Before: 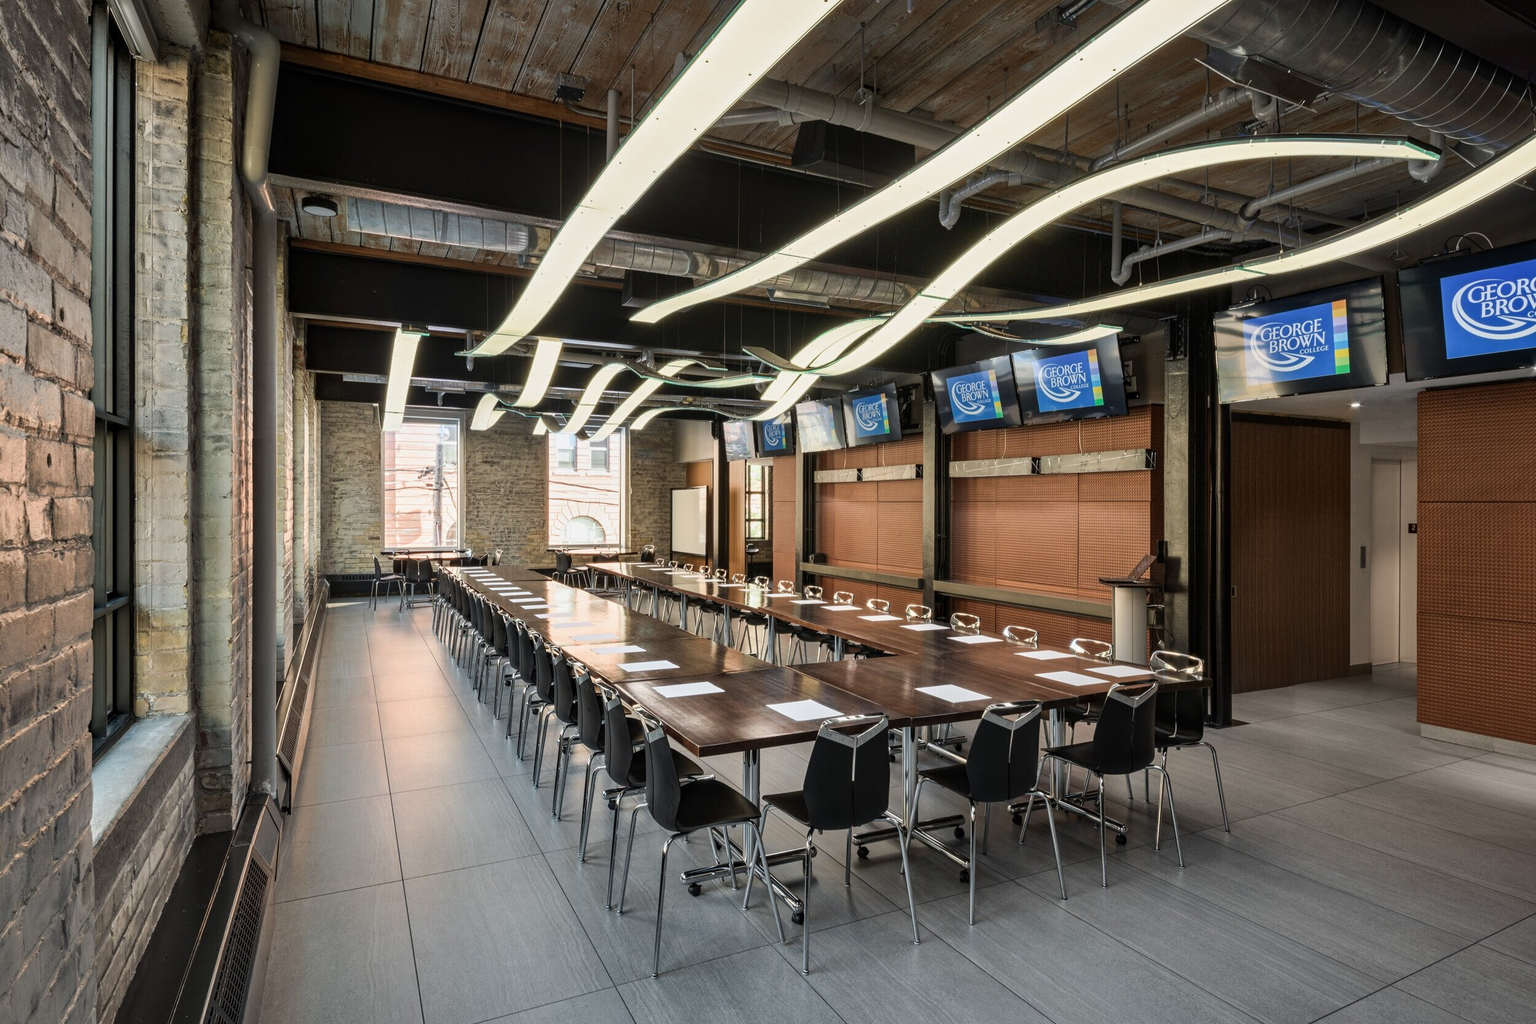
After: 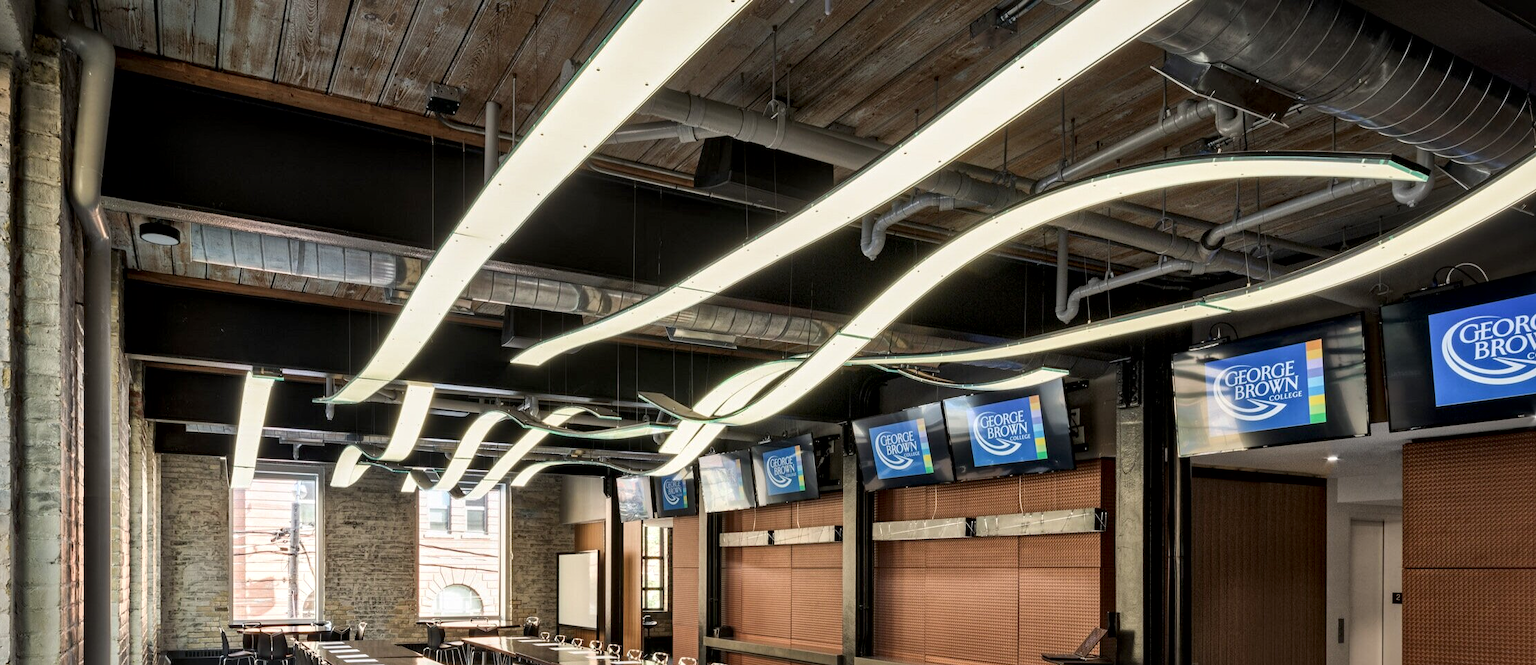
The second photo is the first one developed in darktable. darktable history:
local contrast: mode bilateral grid, contrast 50, coarseness 50, detail 150%, midtone range 0.2
crop and rotate: left 11.645%, bottom 42.608%
